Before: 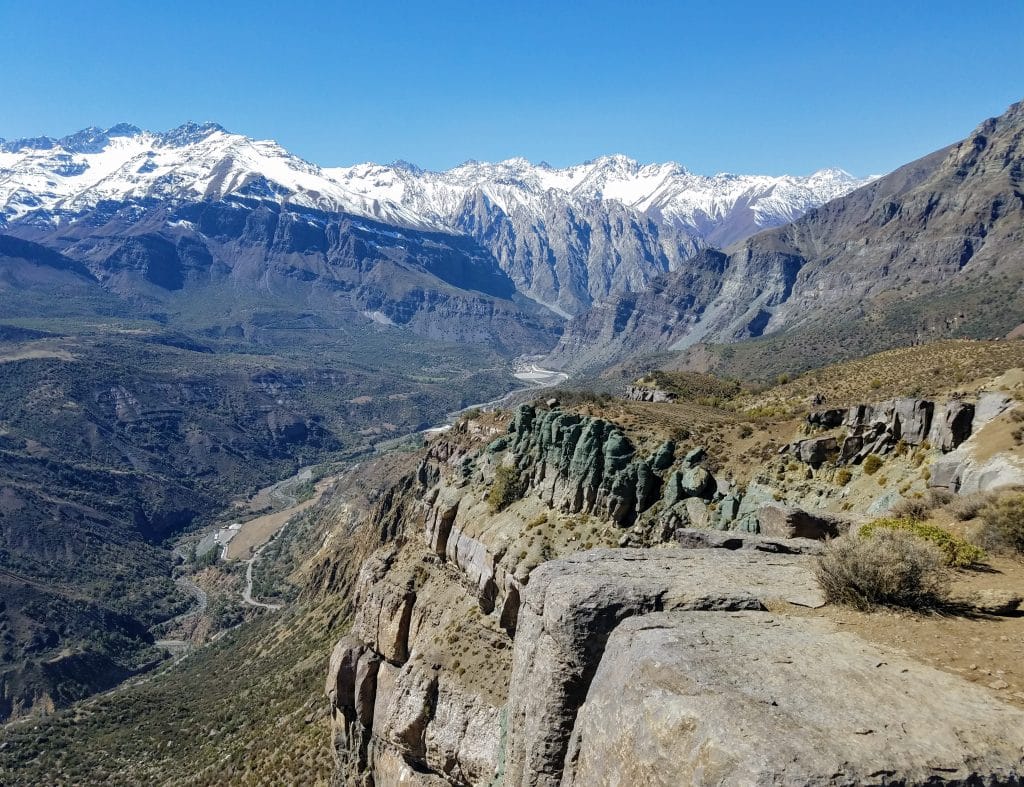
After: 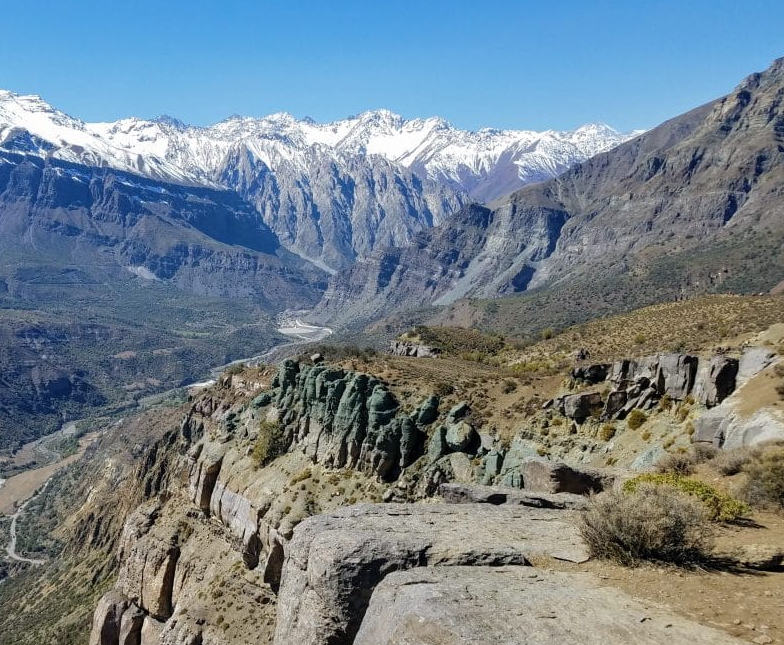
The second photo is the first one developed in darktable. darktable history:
crop: left 23.095%, top 5.827%, bottom 11.854%
white balance: emerald 1
